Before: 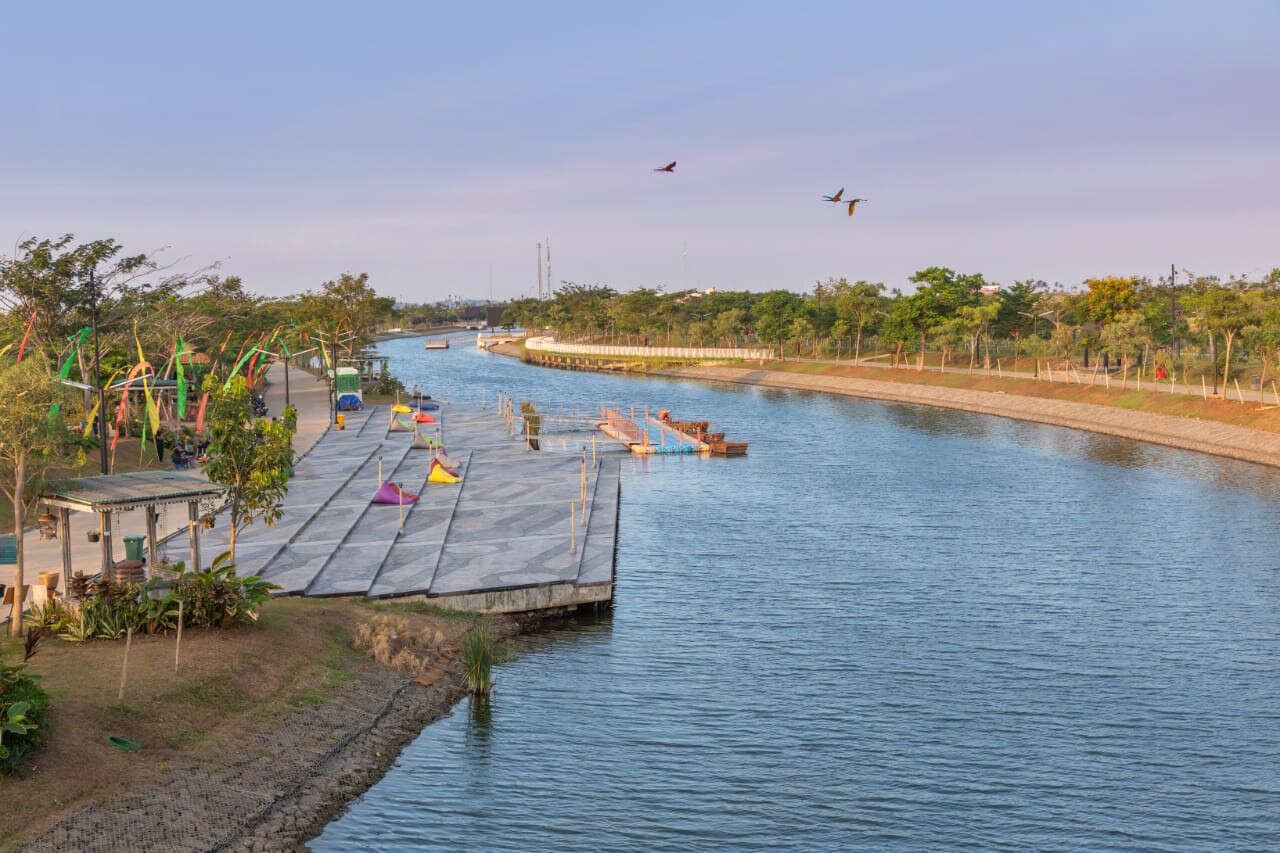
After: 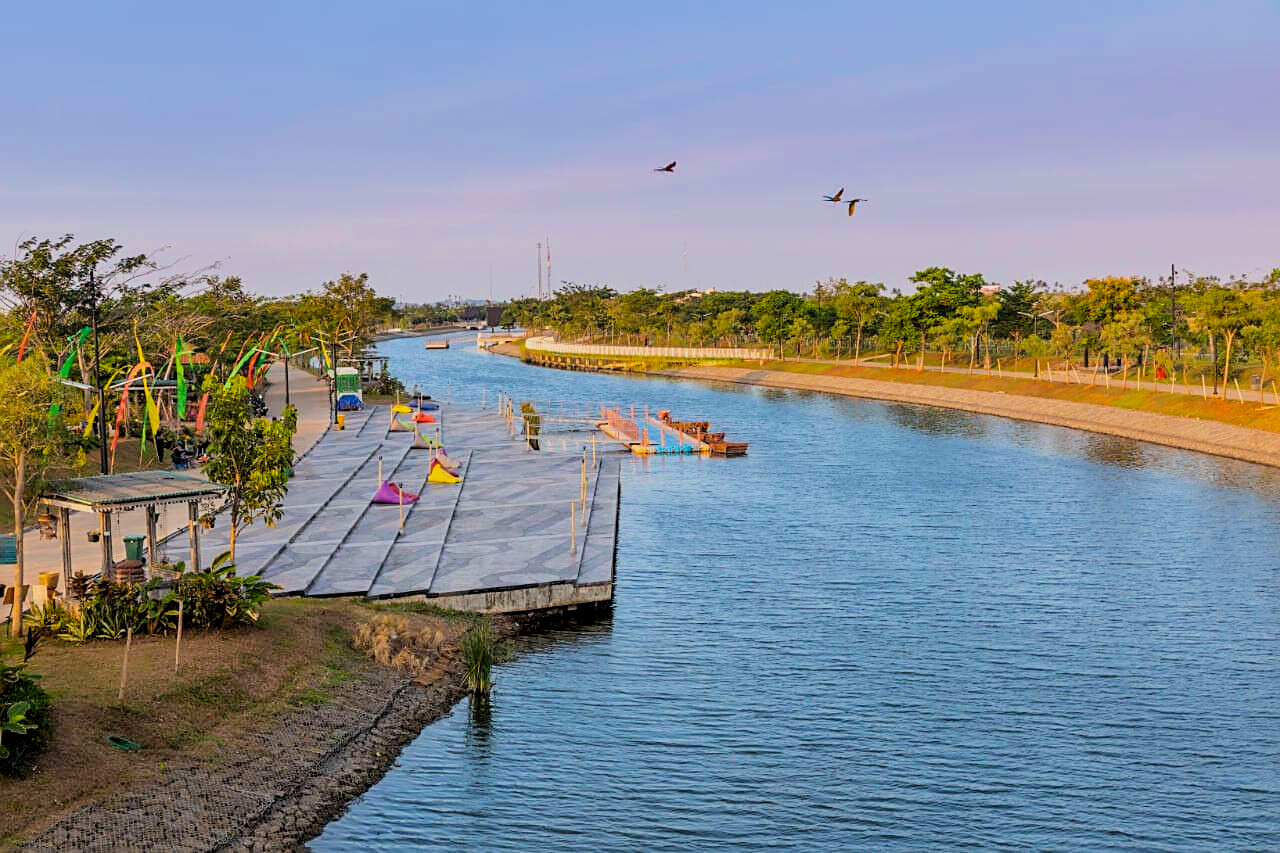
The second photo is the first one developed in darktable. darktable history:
filmic rgb: black relative exposure -5.02 EV, white relative exposure 3.97 EV, hardness 2.88, contrast 1.19, color science v6 (2022)
sharpen: on, module defaults
color balance rgb: perceptual saturation grading › global saturation 30.173%, global vibrance 20%
